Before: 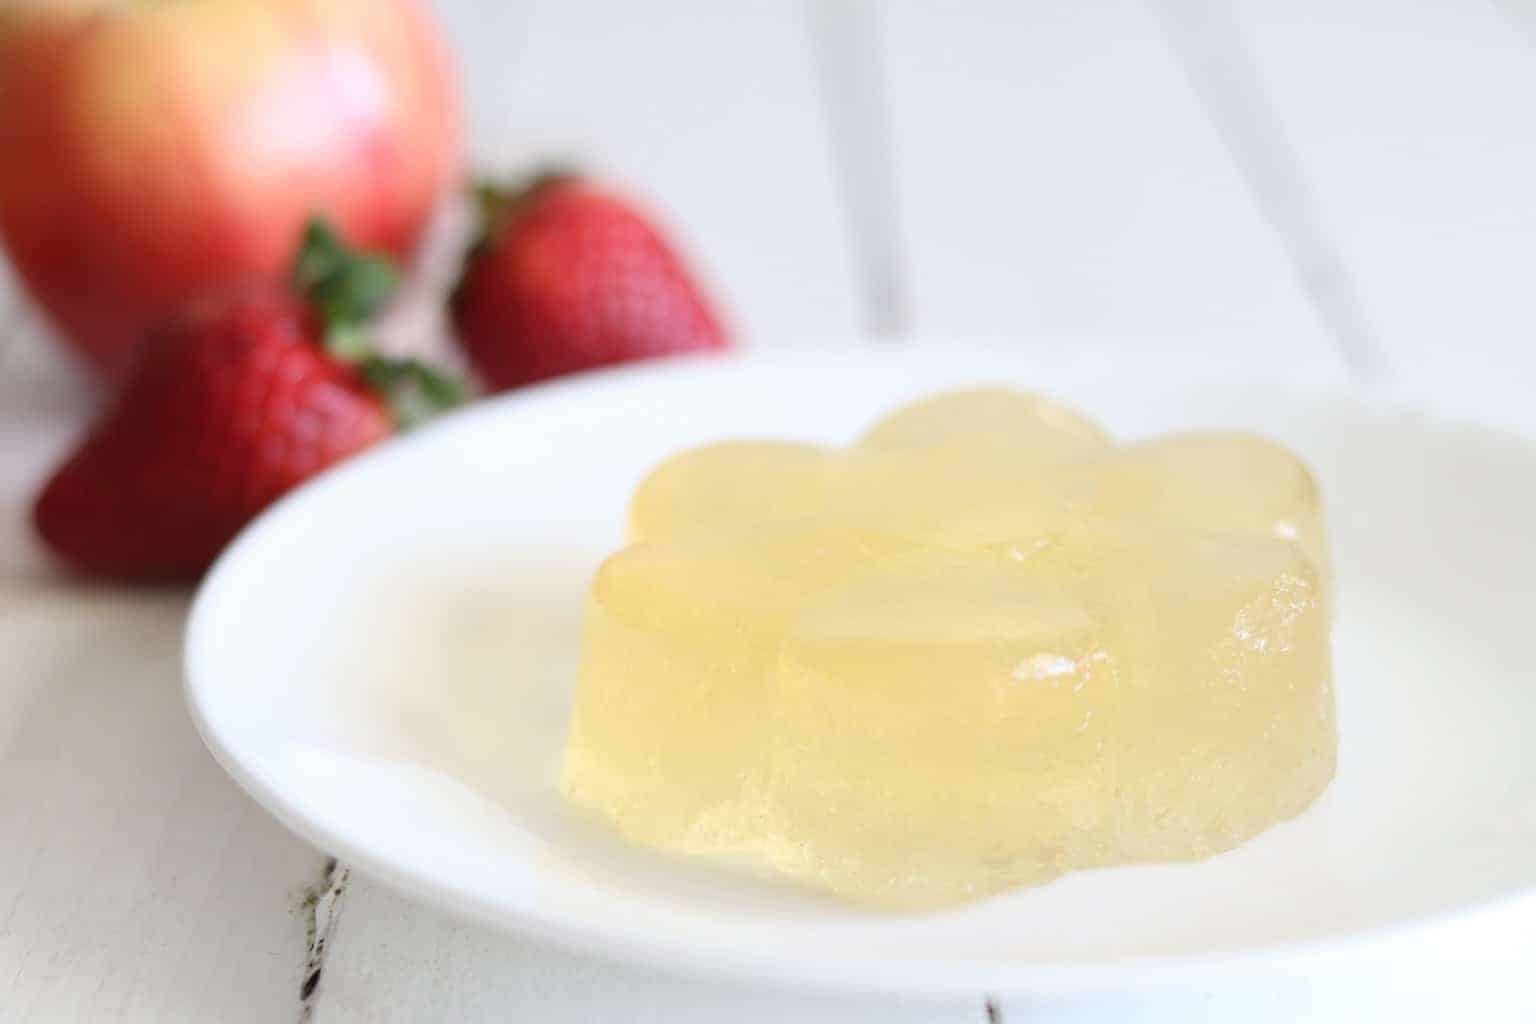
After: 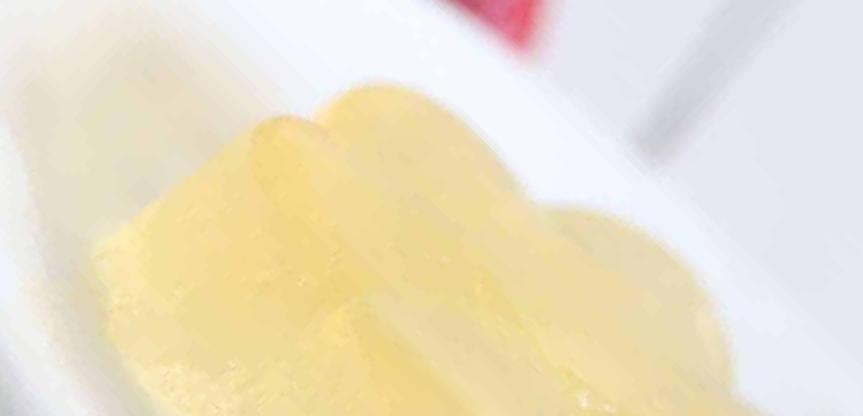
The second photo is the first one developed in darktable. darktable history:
crop and rotate: angle -44.45°, top 16.495%, right 0.815%, bottom 11.761%
